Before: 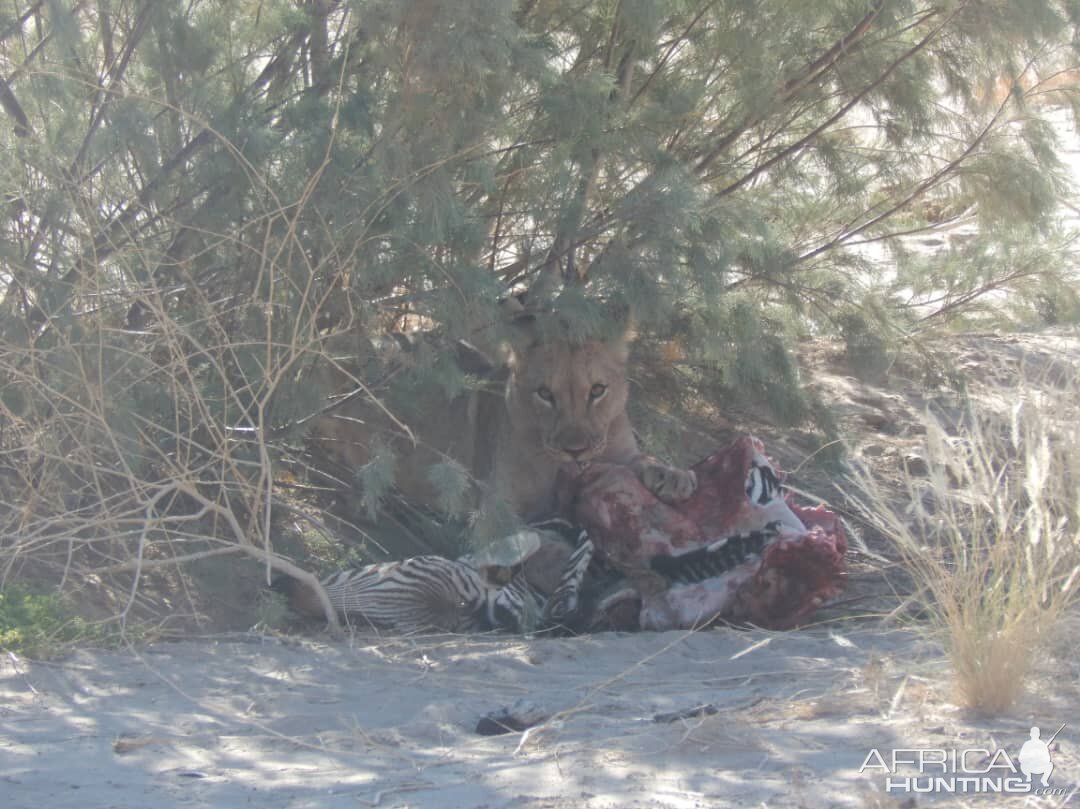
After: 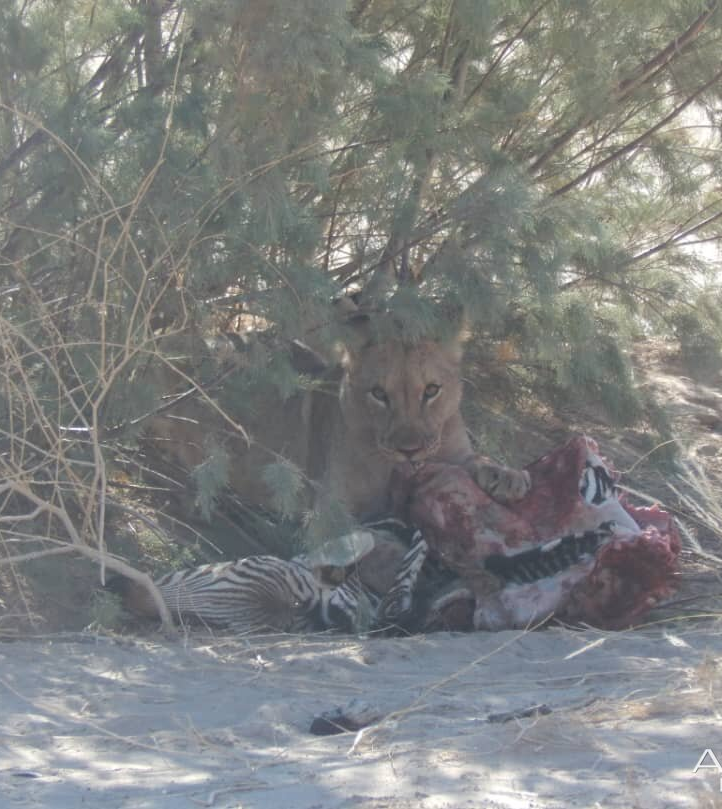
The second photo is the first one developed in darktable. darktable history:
crop: left 15.383%, right 17.728%
